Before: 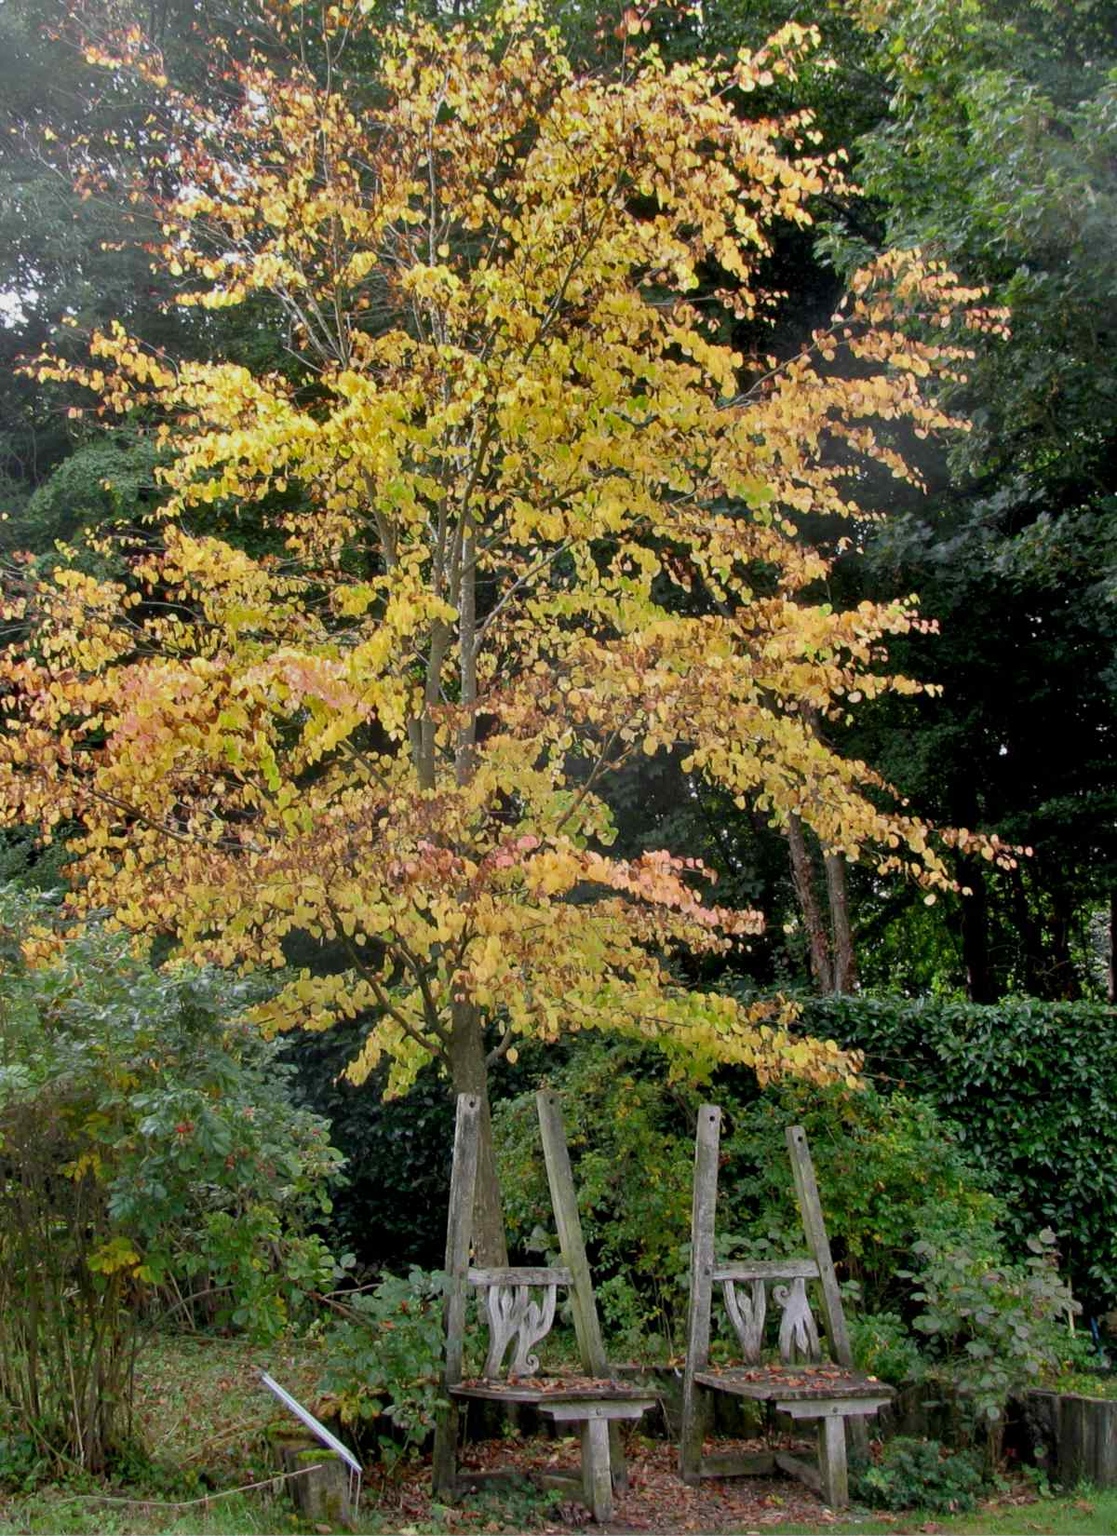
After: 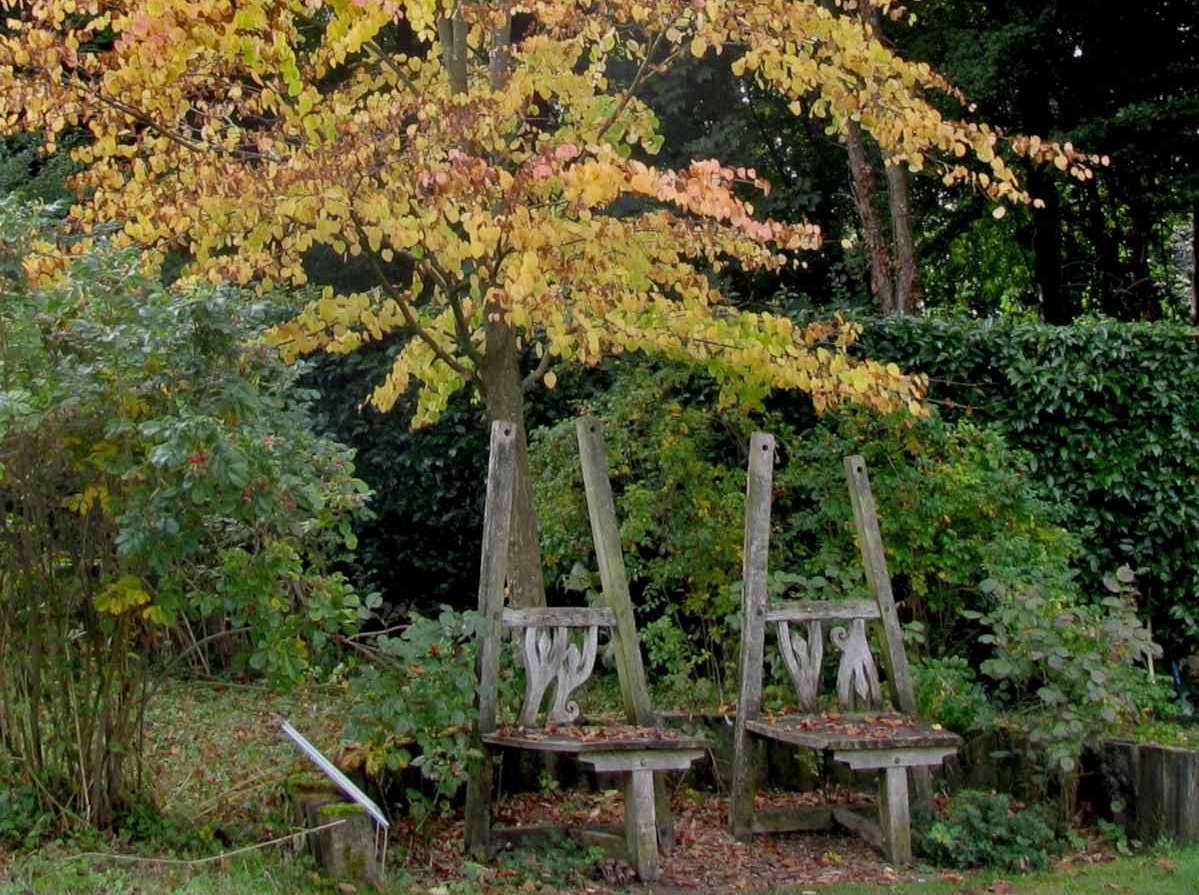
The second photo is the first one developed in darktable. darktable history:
crop and rotate: top 45.738%, right 0.016%
